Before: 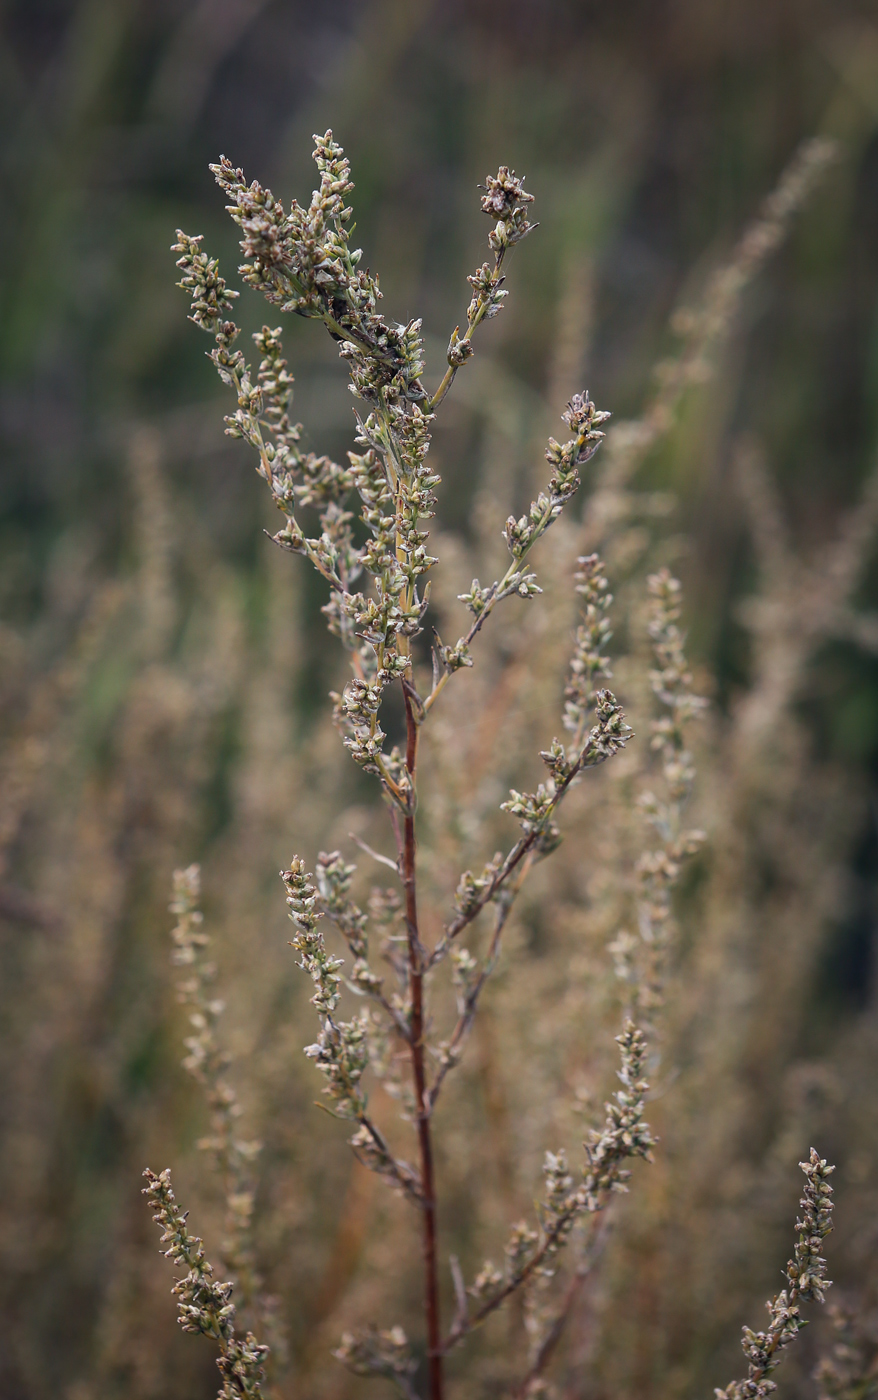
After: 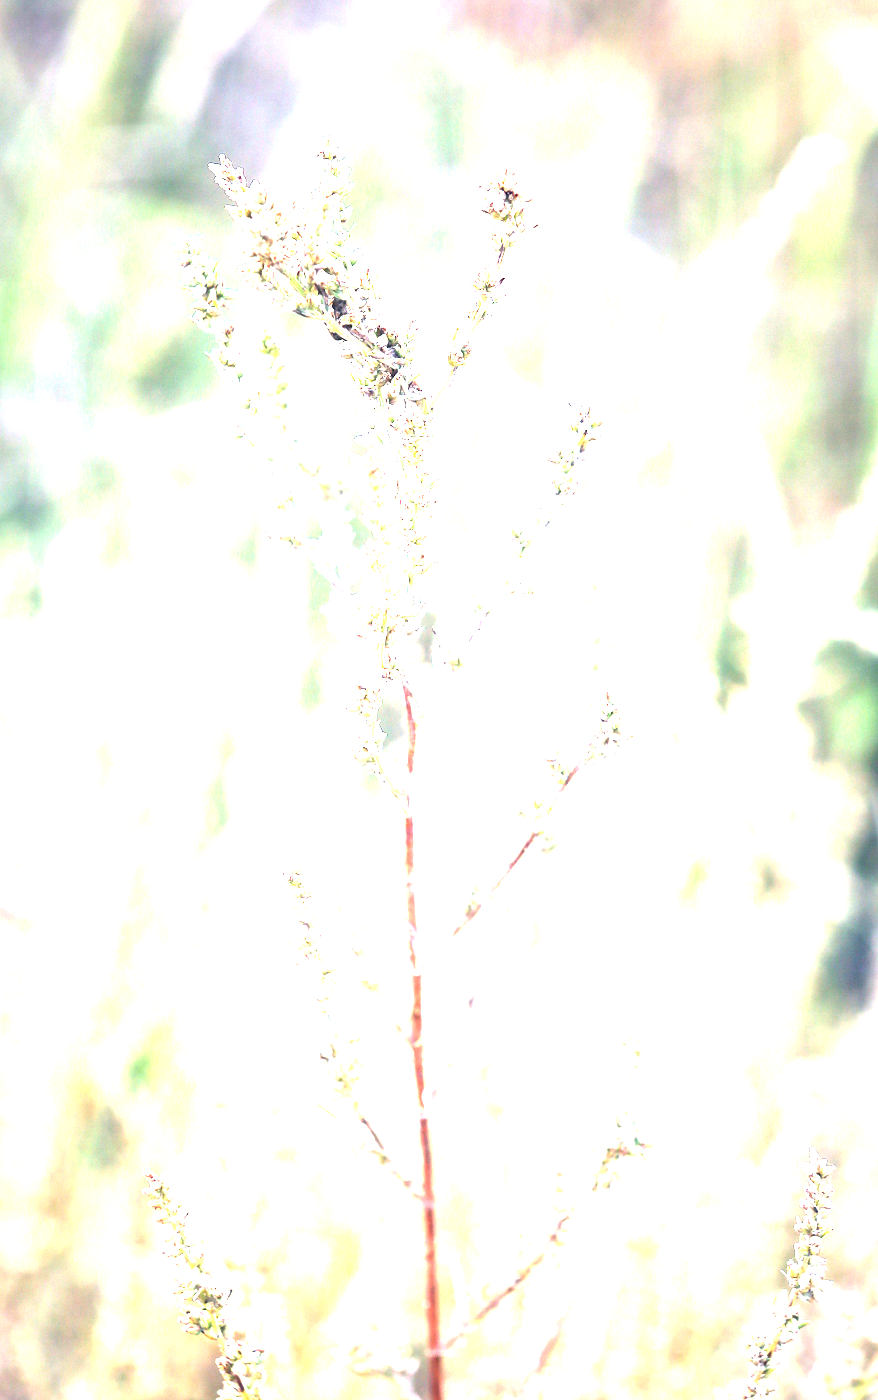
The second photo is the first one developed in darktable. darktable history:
tone equalizer: -8 EV -0.418 EV, -7 EV -0.369 EV, -6 EV -0.341 EV, -5 EV -0.2 EV, -3 EV 0.229 EV, -2 EV 0.362 EV, -1 EV 0.412 EV, +0 EV 0.395 EV, edges refinement/feathering 500, mask exposure compensation -1.57 EV, preserve details no
exposure: black level correction 0, exposure 4.023 EV, compensate highlight preservation false
